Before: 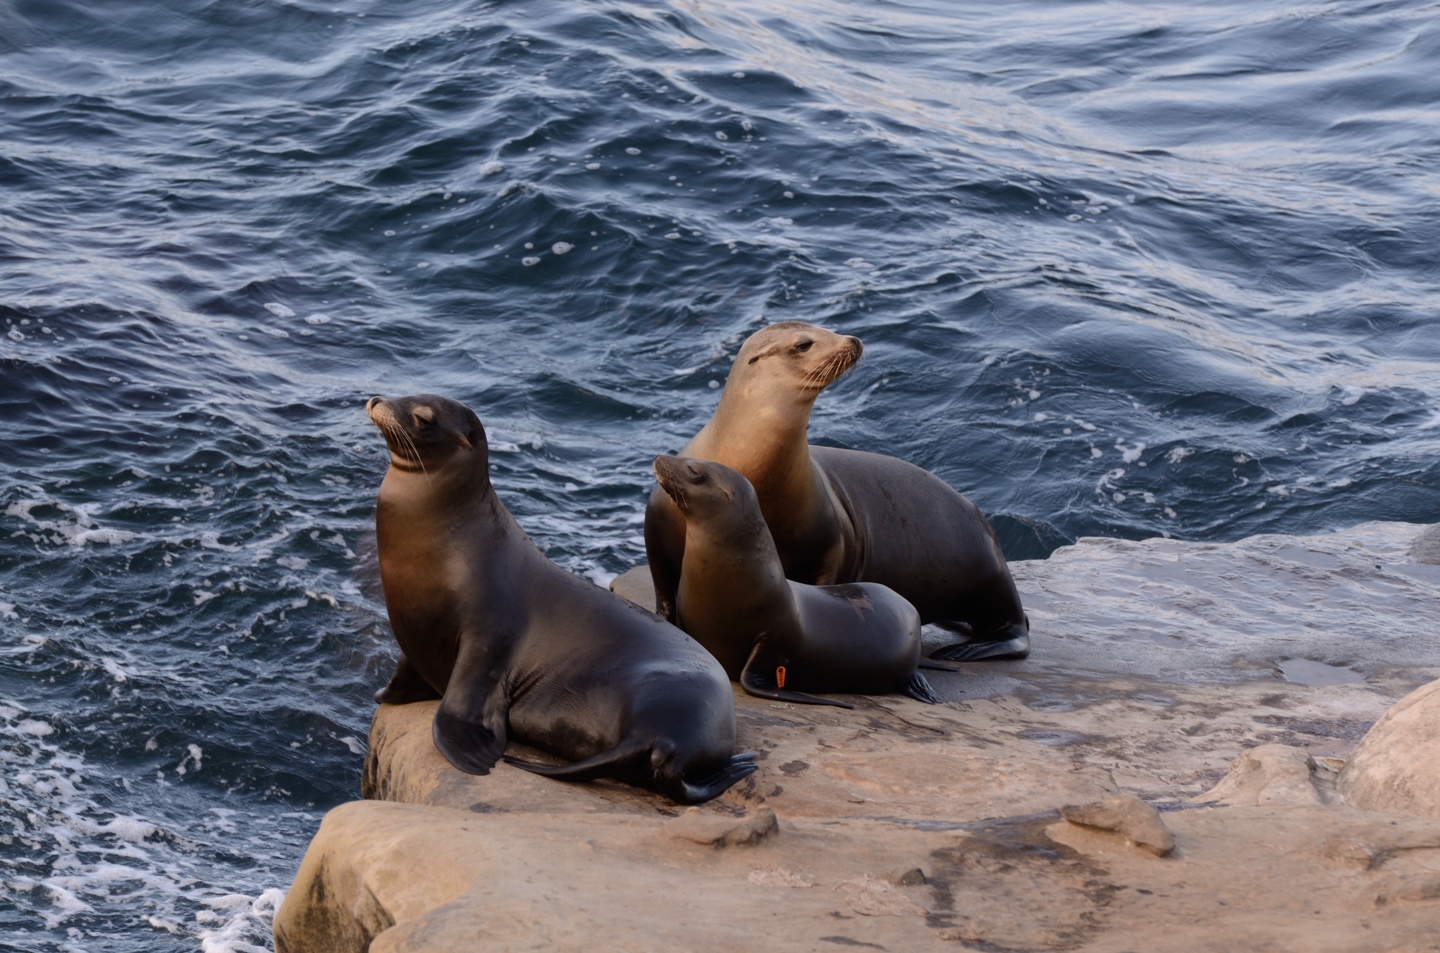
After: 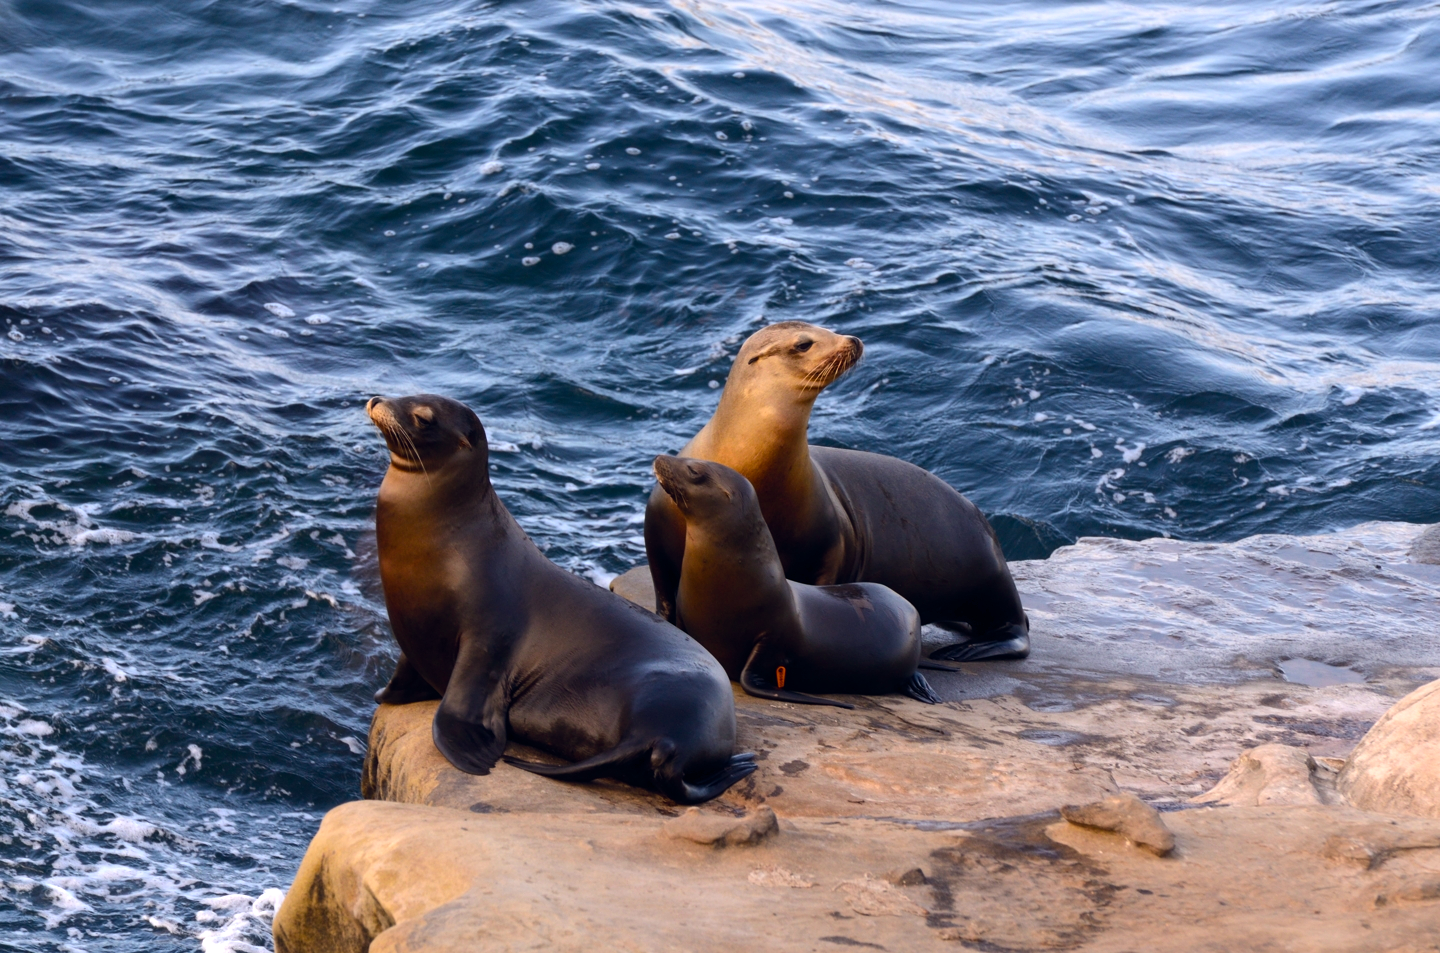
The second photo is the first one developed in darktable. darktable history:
color balance rgb: global offset › chroma 0.053%, global offset › hue 254.23°, linear chroma grading › global chroma 14.353%, perceptual saturation grading › global saturation 30.807%, perceptual brilliance grading › global brilliance -5.794%, perceptual brilliance grading › highlights 23.916%, perceptual brilliance grading › mid-tones 7.151%, perceptual brilliance grading › shadows -4.791%, global vibrance 9.311%
